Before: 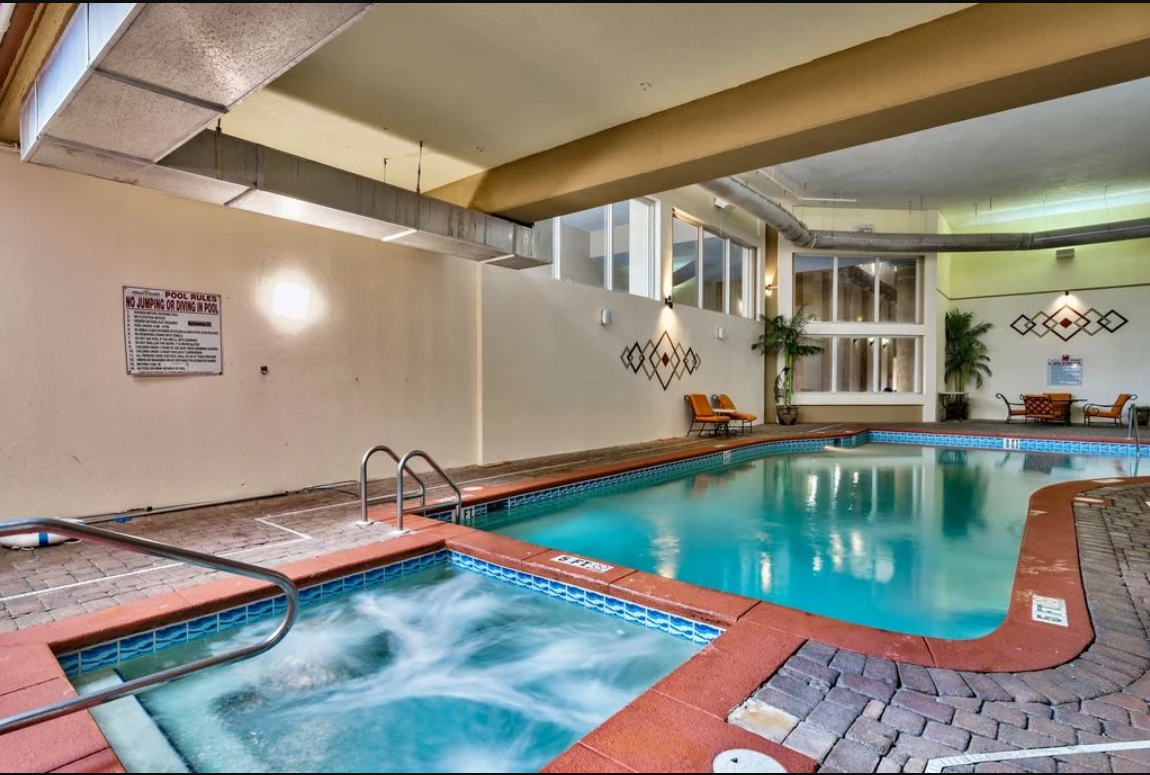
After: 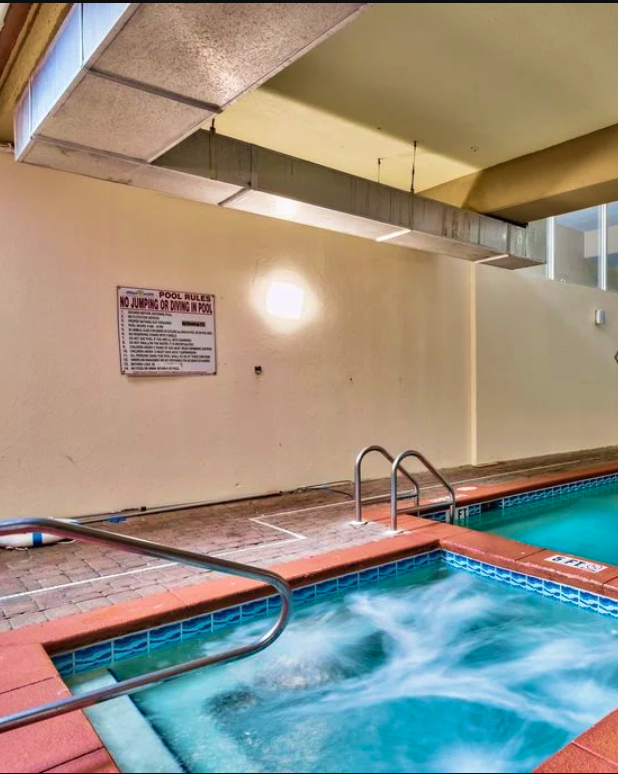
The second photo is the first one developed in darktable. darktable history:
velvia: strength 45%
crop: left 0.587%, right 45.588%, bottom 0.086%
